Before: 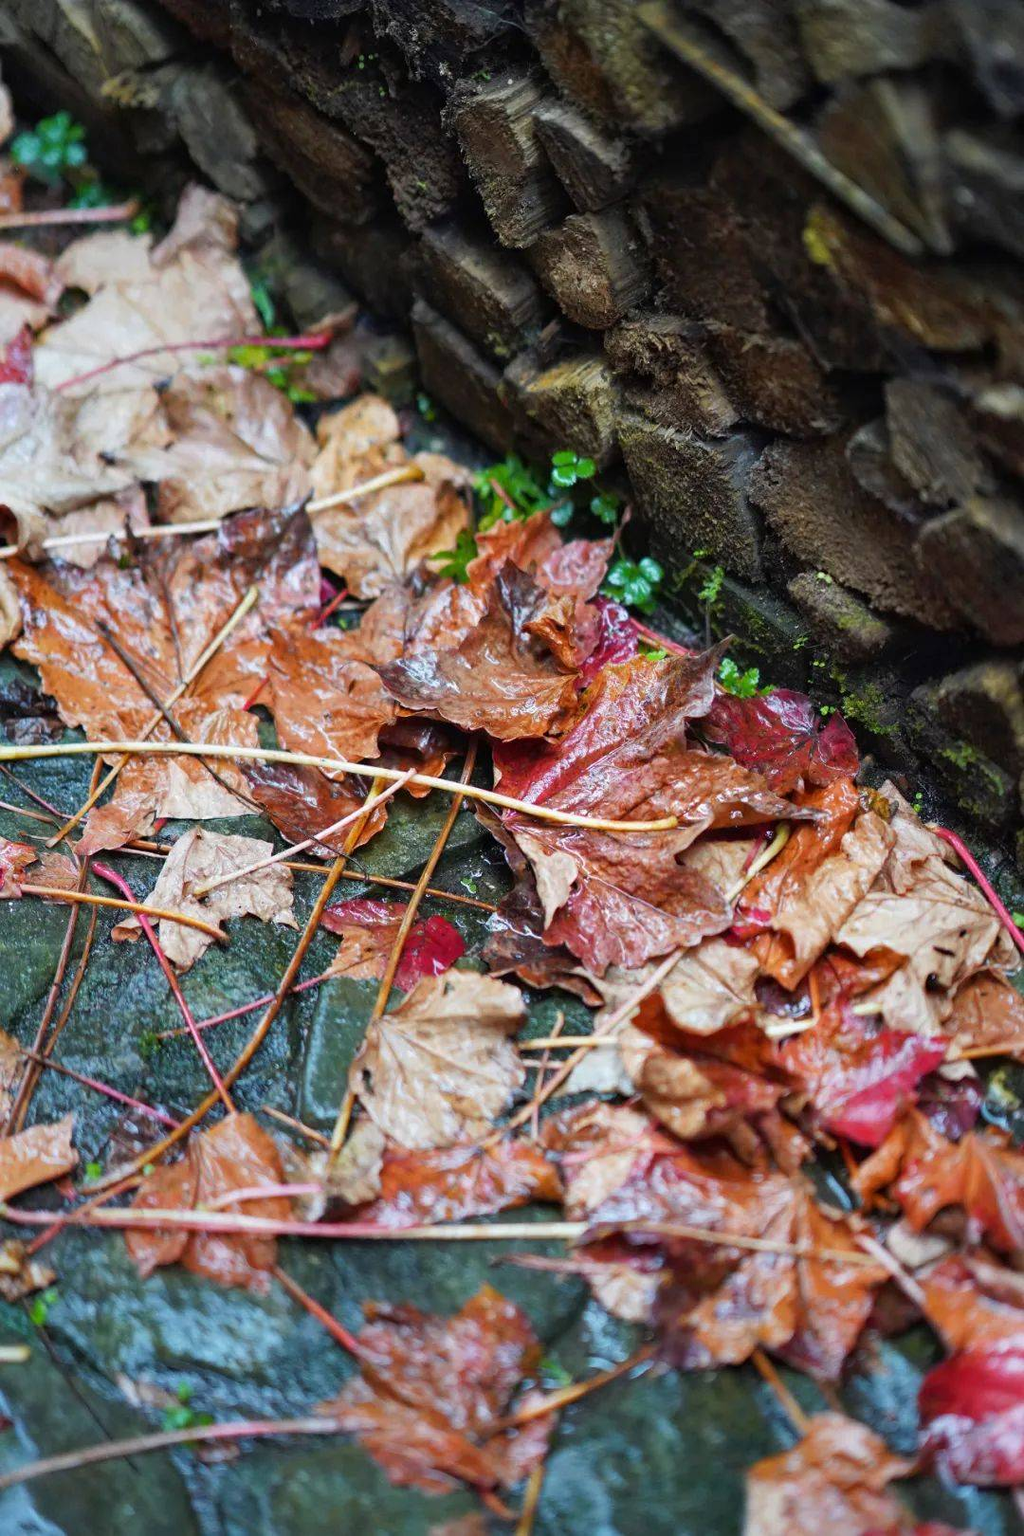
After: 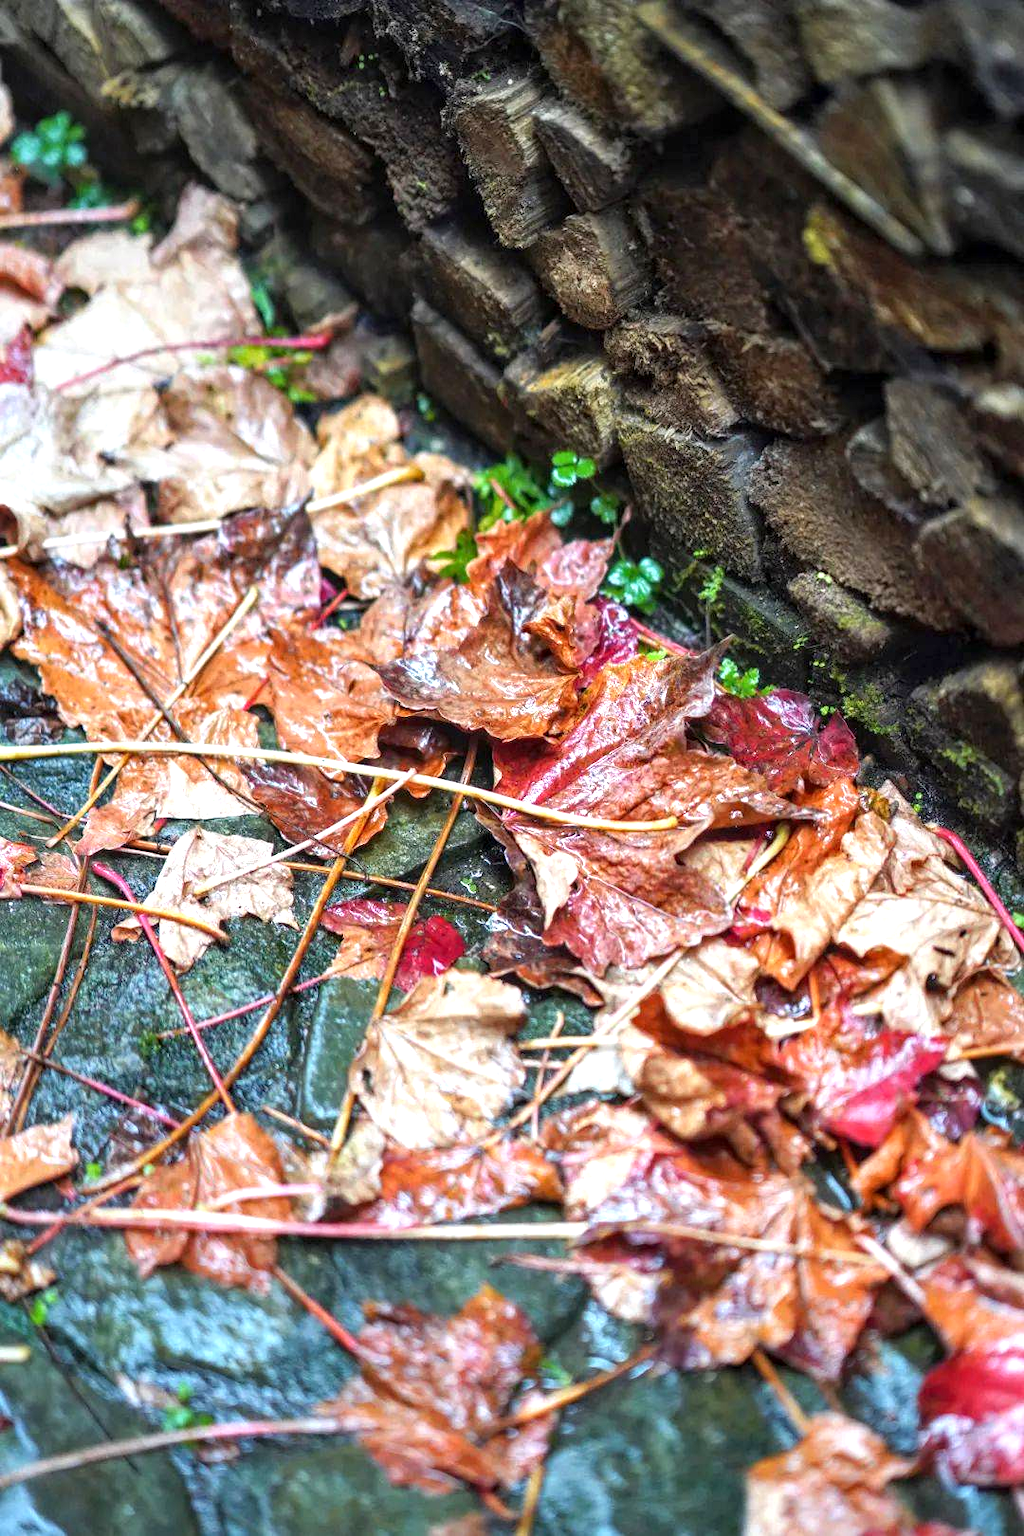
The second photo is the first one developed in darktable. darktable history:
local contrast: on, module defaults
exposure: exposure 0.74 EV, compensate highlight preservation false
